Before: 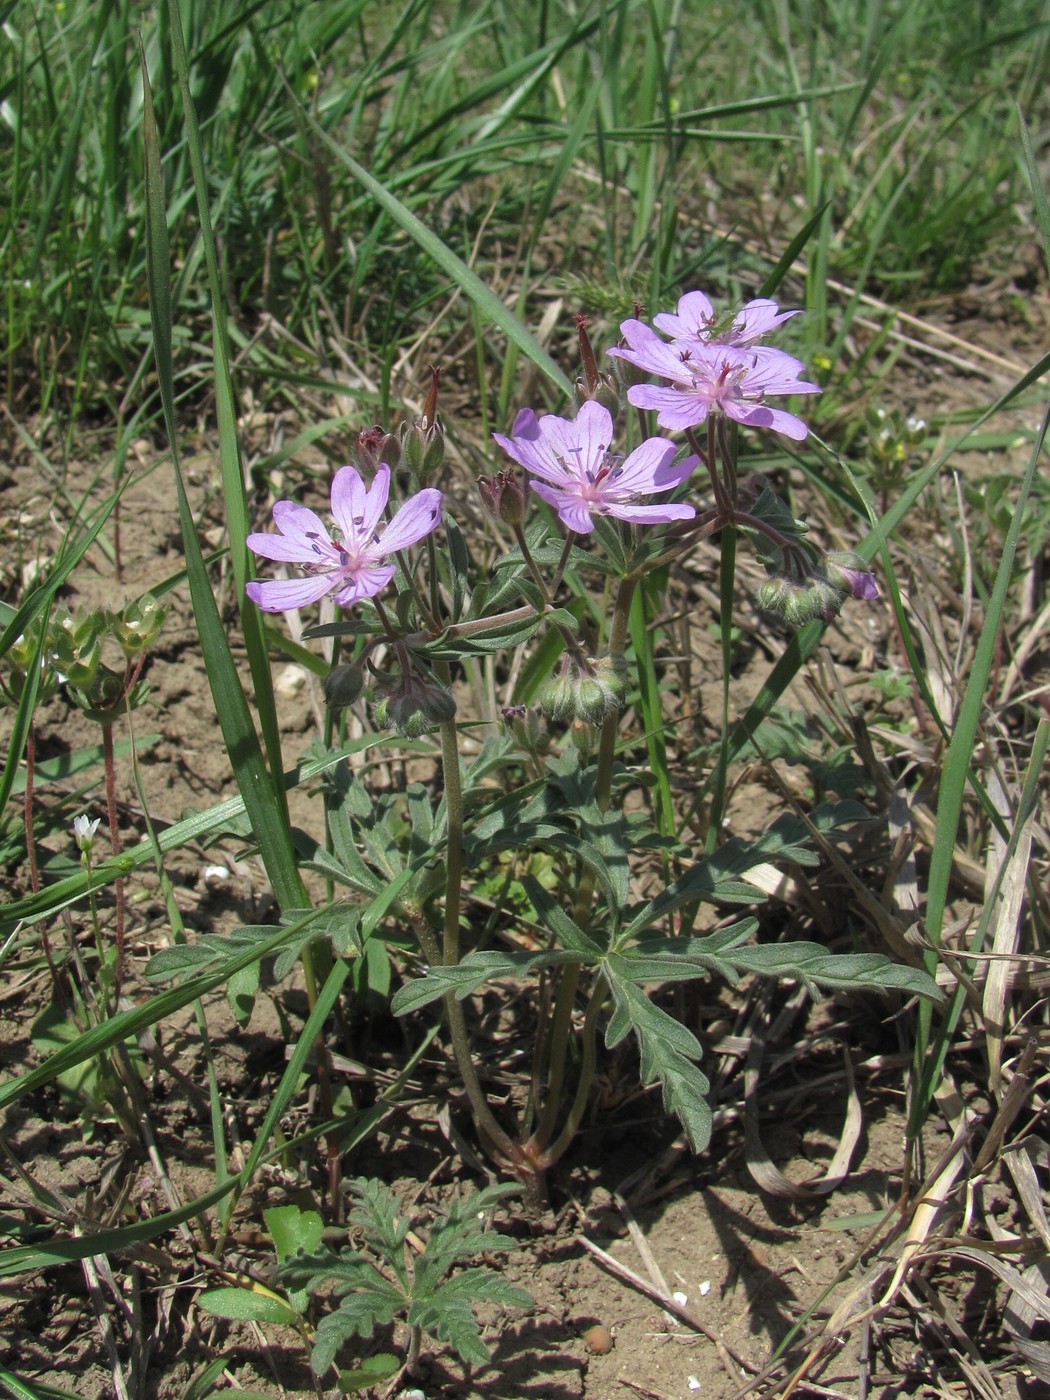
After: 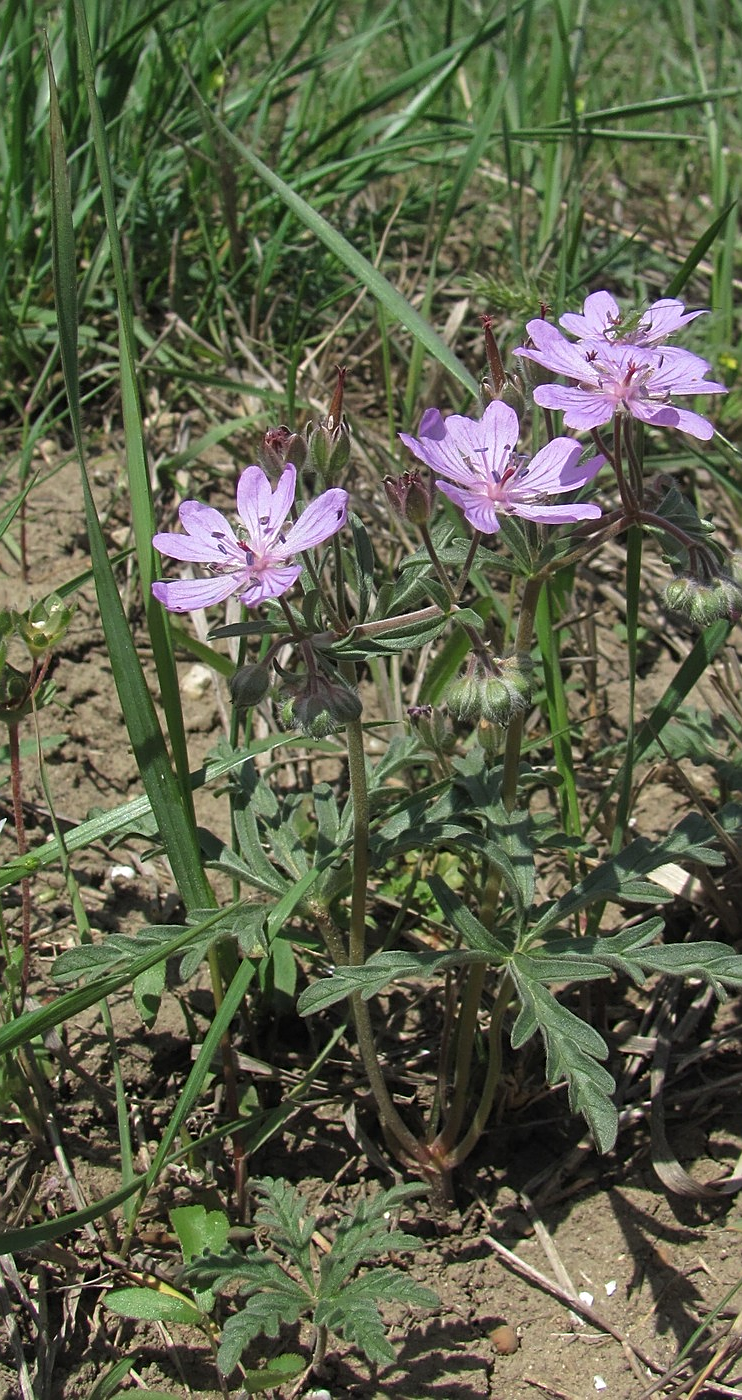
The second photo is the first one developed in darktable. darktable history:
sharpen: on, module defaults
crop and rotate: left 9.039%, right 20.263%
